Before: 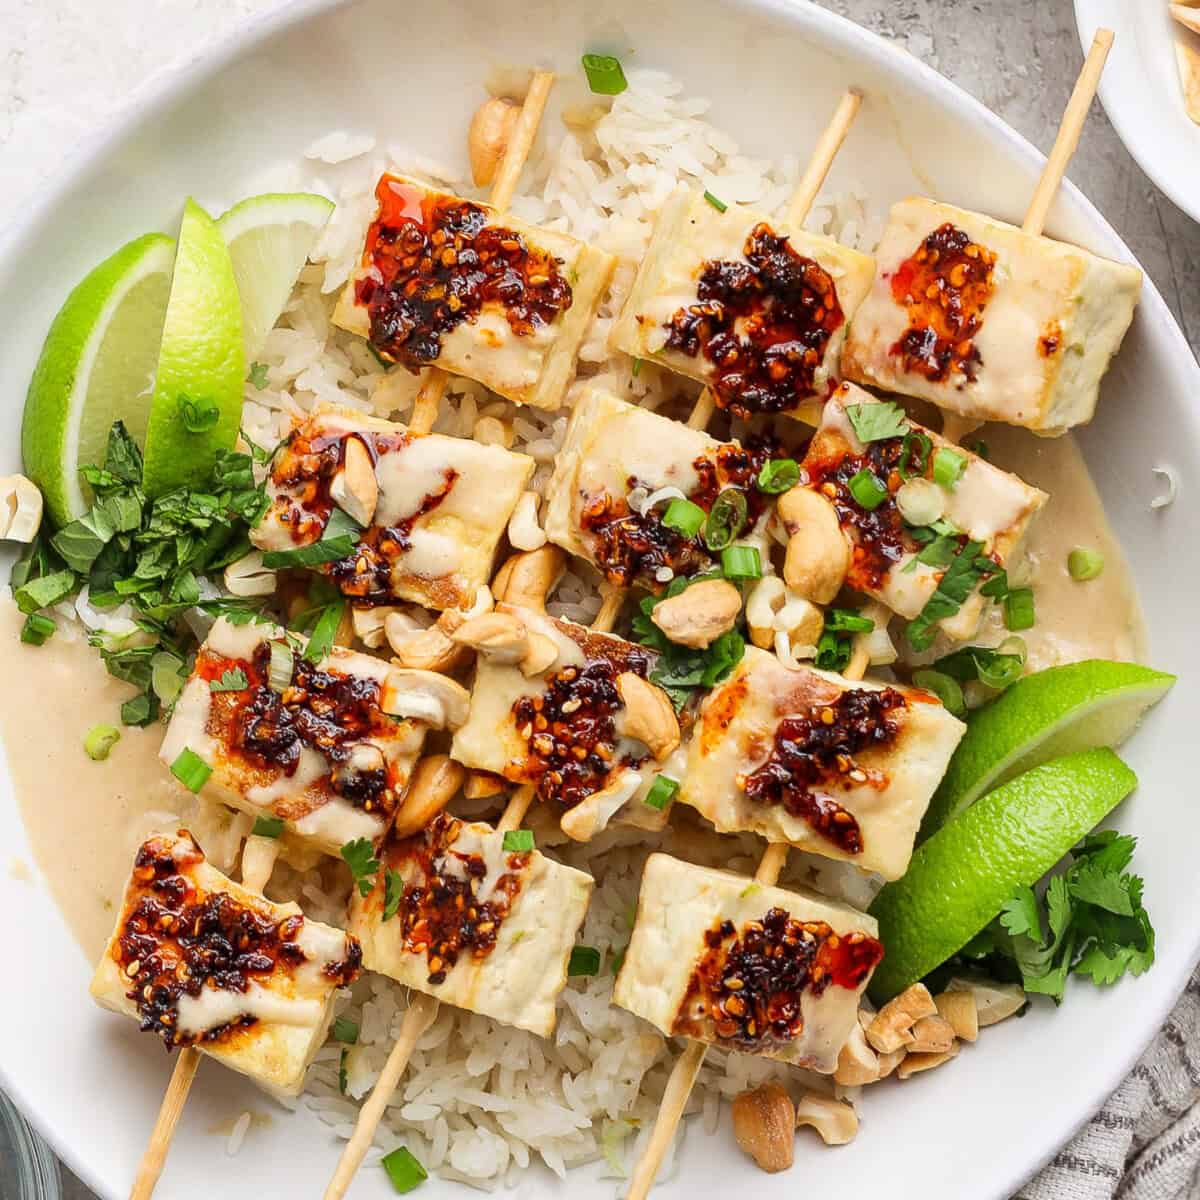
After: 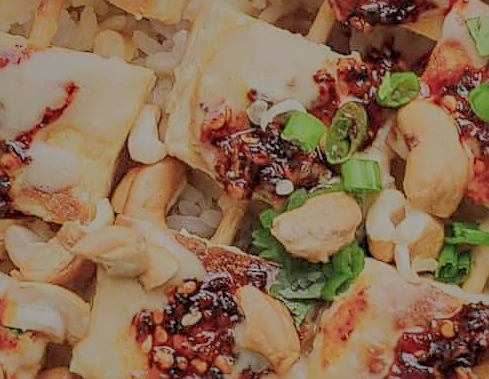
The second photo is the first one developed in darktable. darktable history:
crop: left 31.696%, top 32.272%, right 27.508%, bottom 36.118%
filmic rgb: black relative exposure -15.92 EV, white relative exposure 7.99 EV, hardness 4.16, latitude 49.94%, contrast 0.504
local contrast: on, module defaults
sharpen: on, module defaults
shadows and highlights: shadows 25.68, highlights -70.31
